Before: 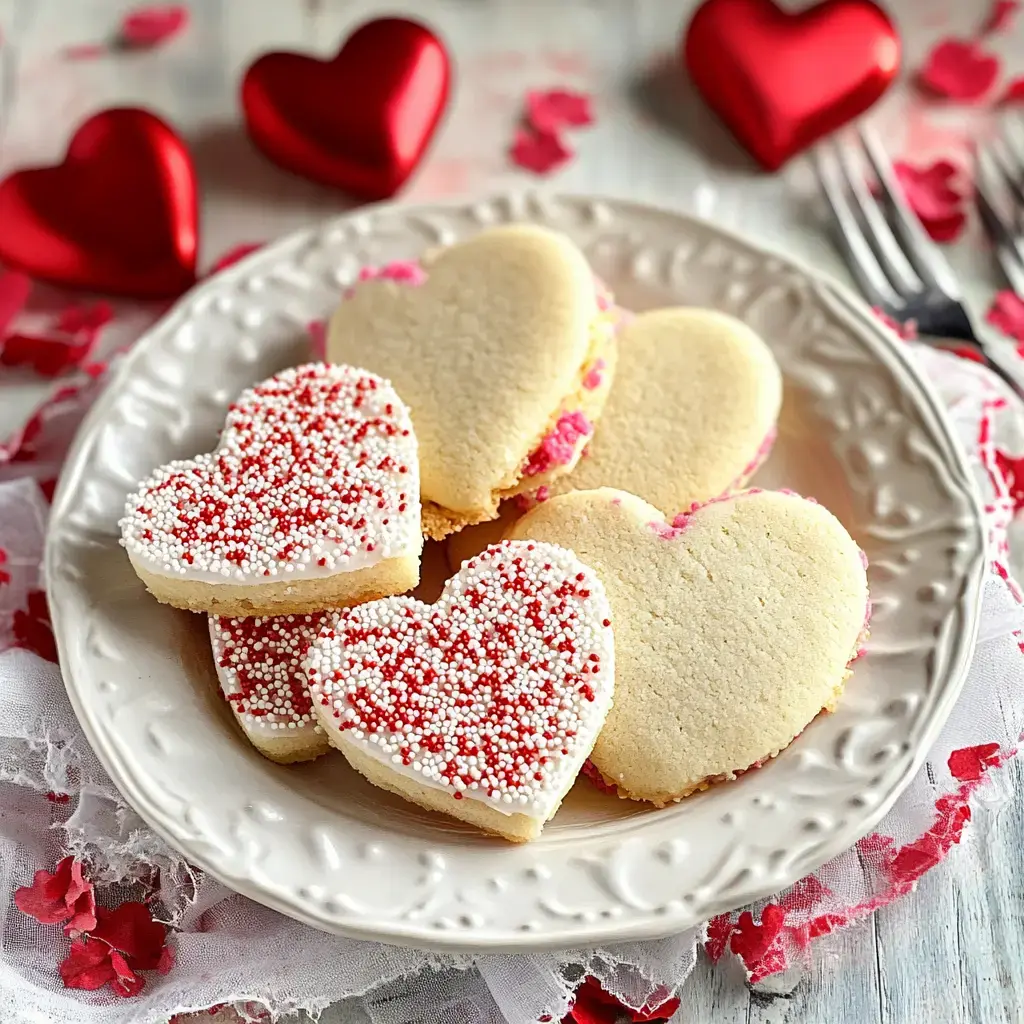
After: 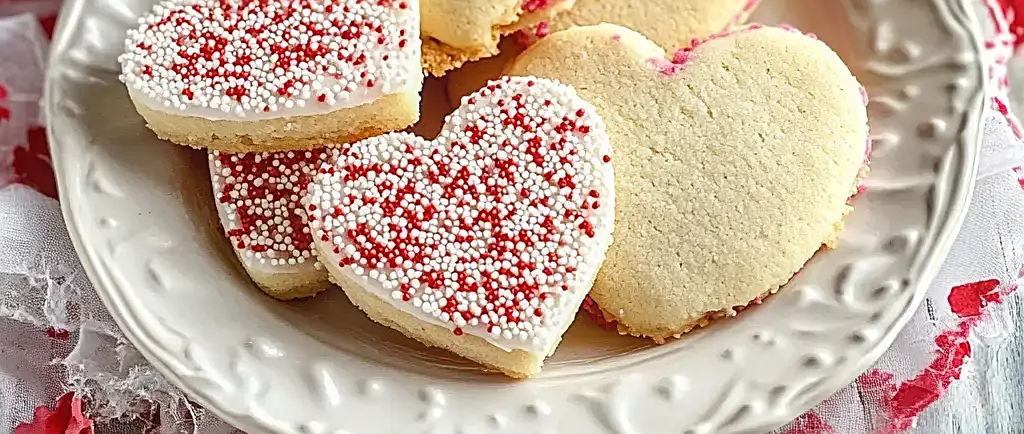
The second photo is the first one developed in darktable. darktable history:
exposure: compensate highlight preservation false
local contrast: detail 110%
crop: top 45.361%, bottom 12.201%
sharpen: on, module defaults
